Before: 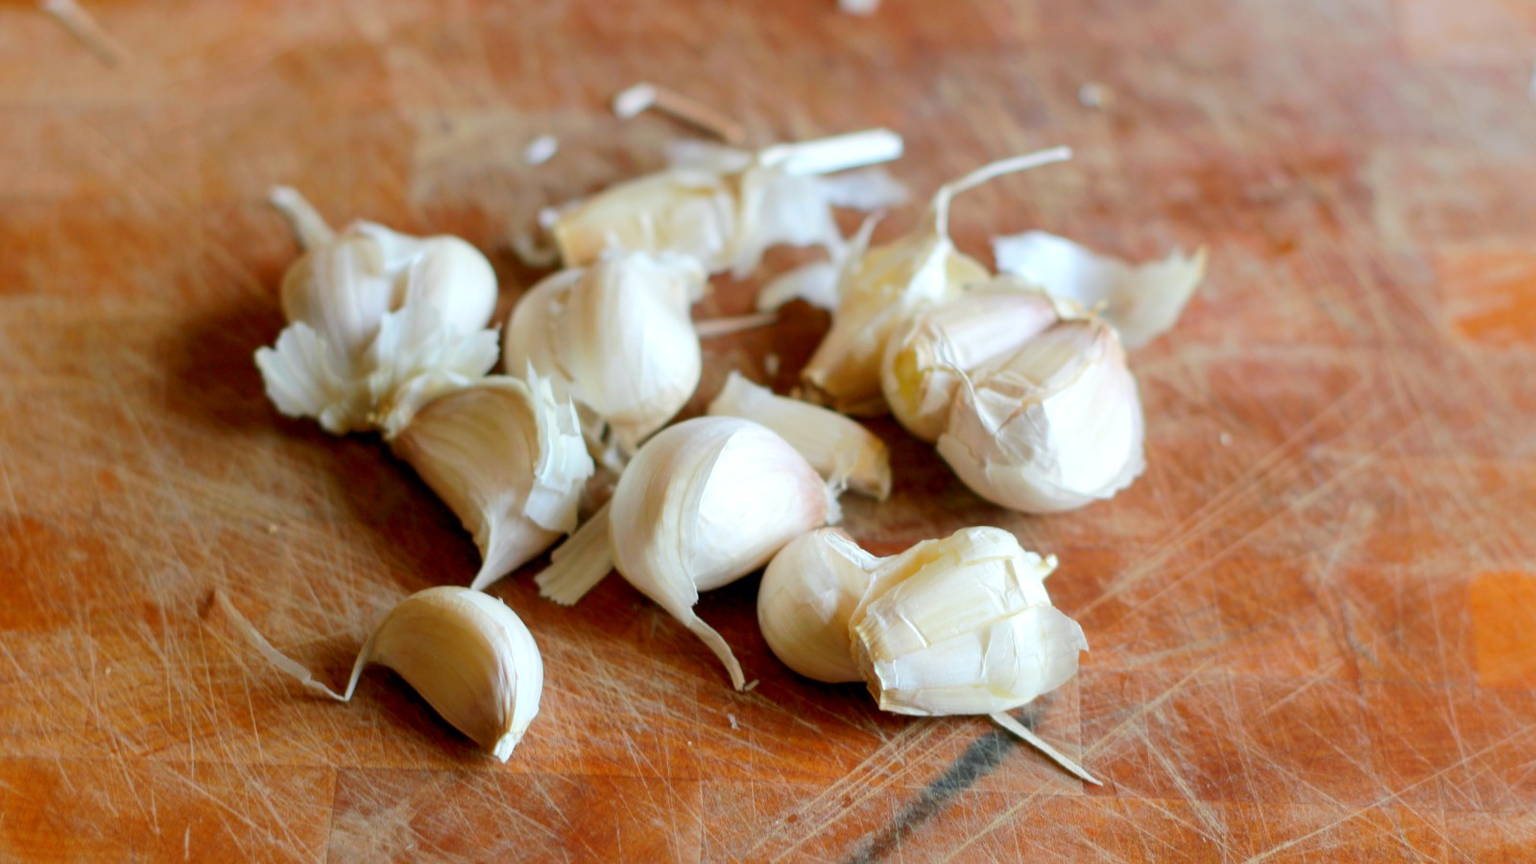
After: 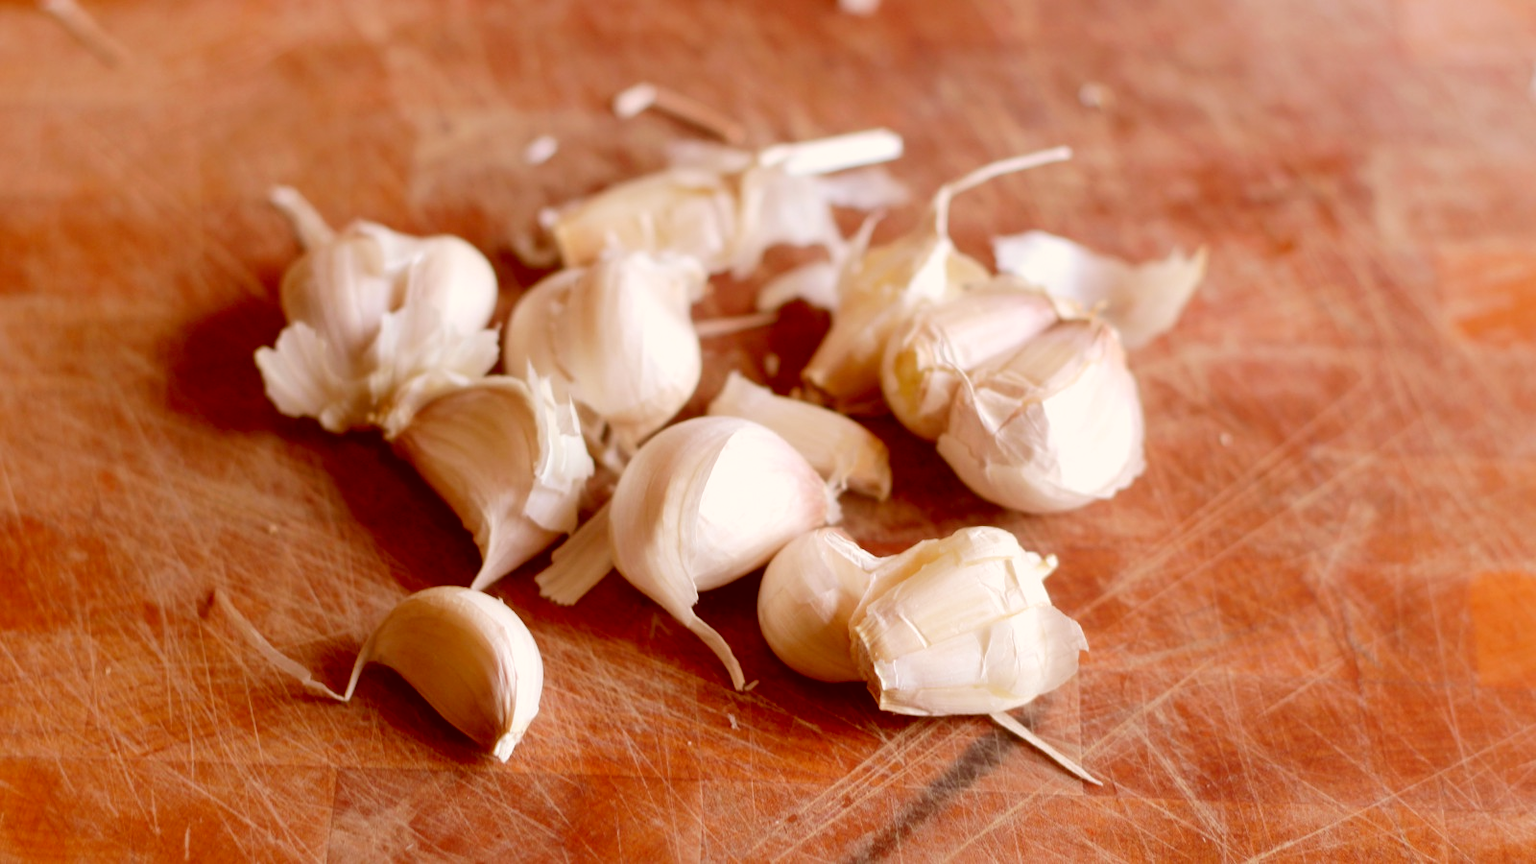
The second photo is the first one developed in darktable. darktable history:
tone equalizer: on, module defaults
color correction: highlights a* 9.12, highlights b* 8.79, shadows a* 39.93, shadows b* 39.75, saturation 0.765
haze removal: strength -0.053, compatibility mode true
